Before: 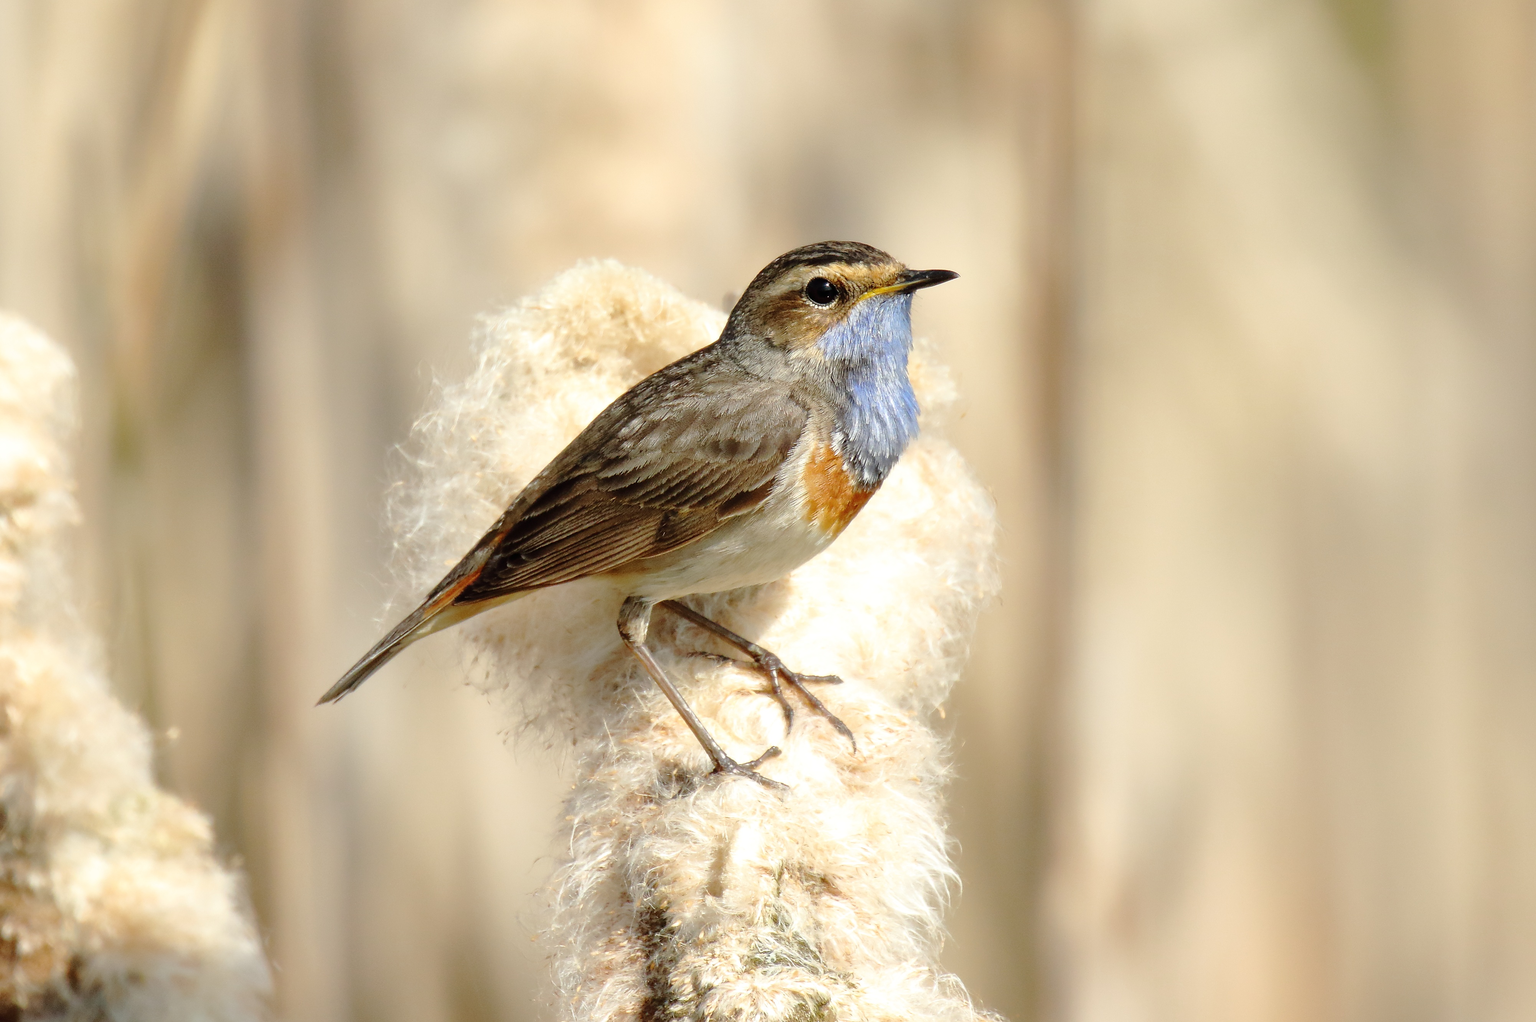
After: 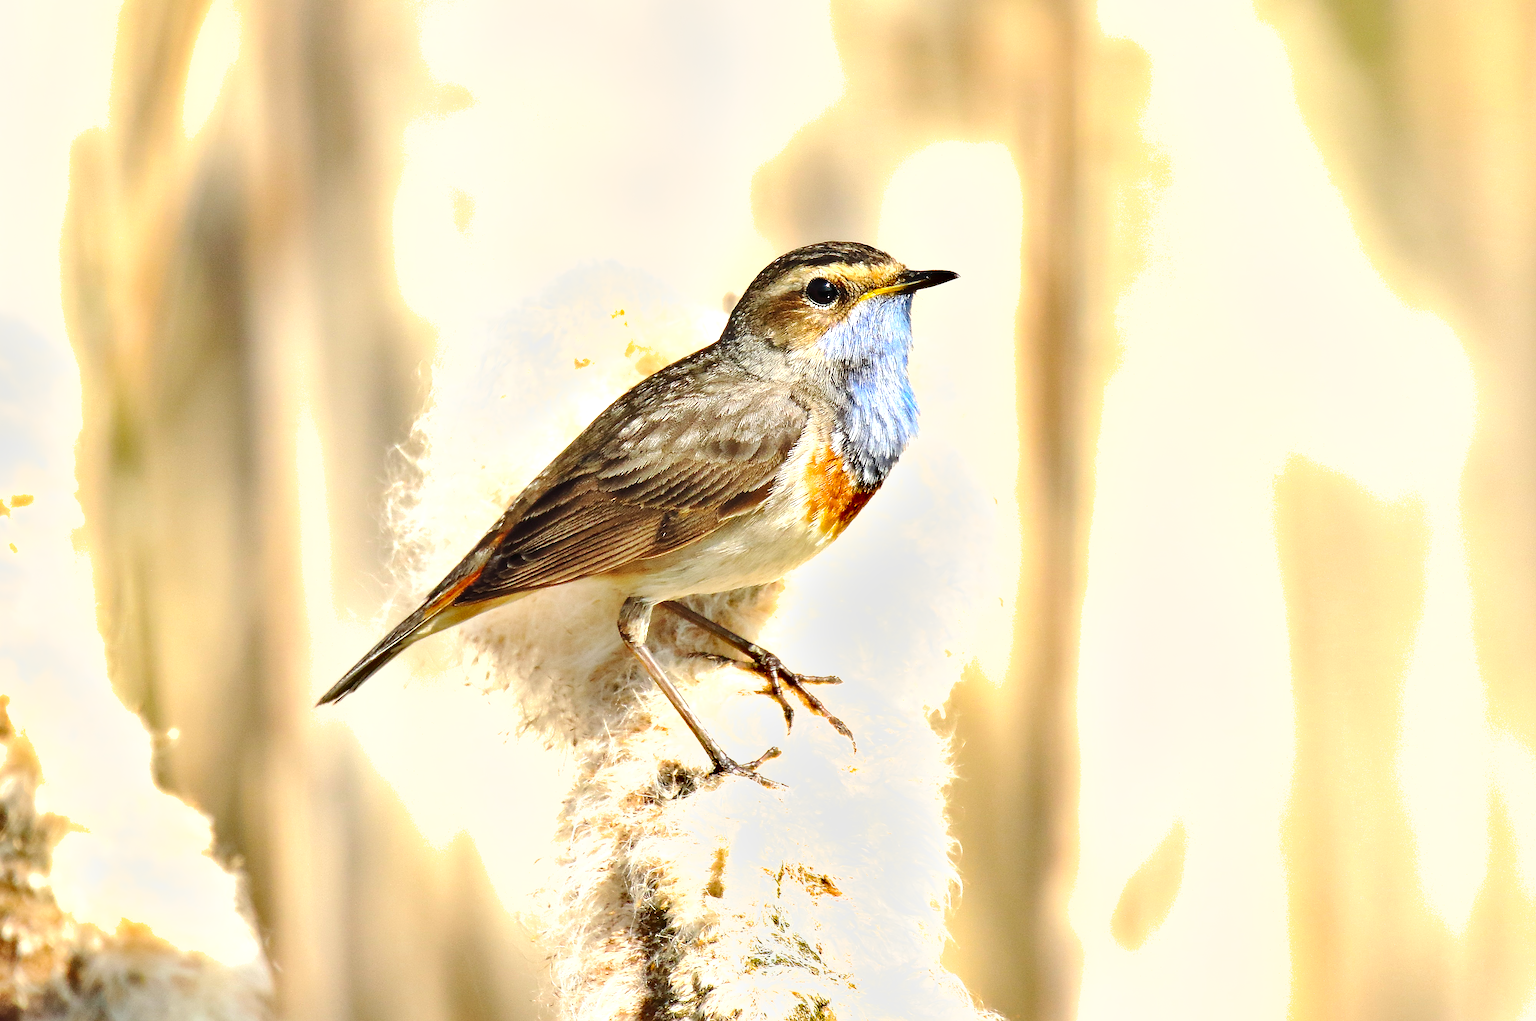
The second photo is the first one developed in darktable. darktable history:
crop: bottom 0.069%
exposure: exposure 0.924 EV, compensate exposure bias true, compensate highlight preservation false
shadows and highlights: soften with gaussian
contrast brightness saturation: contrast 0.033, brightness 0.07, saturation 0.132
sharpen: on, module defaults
